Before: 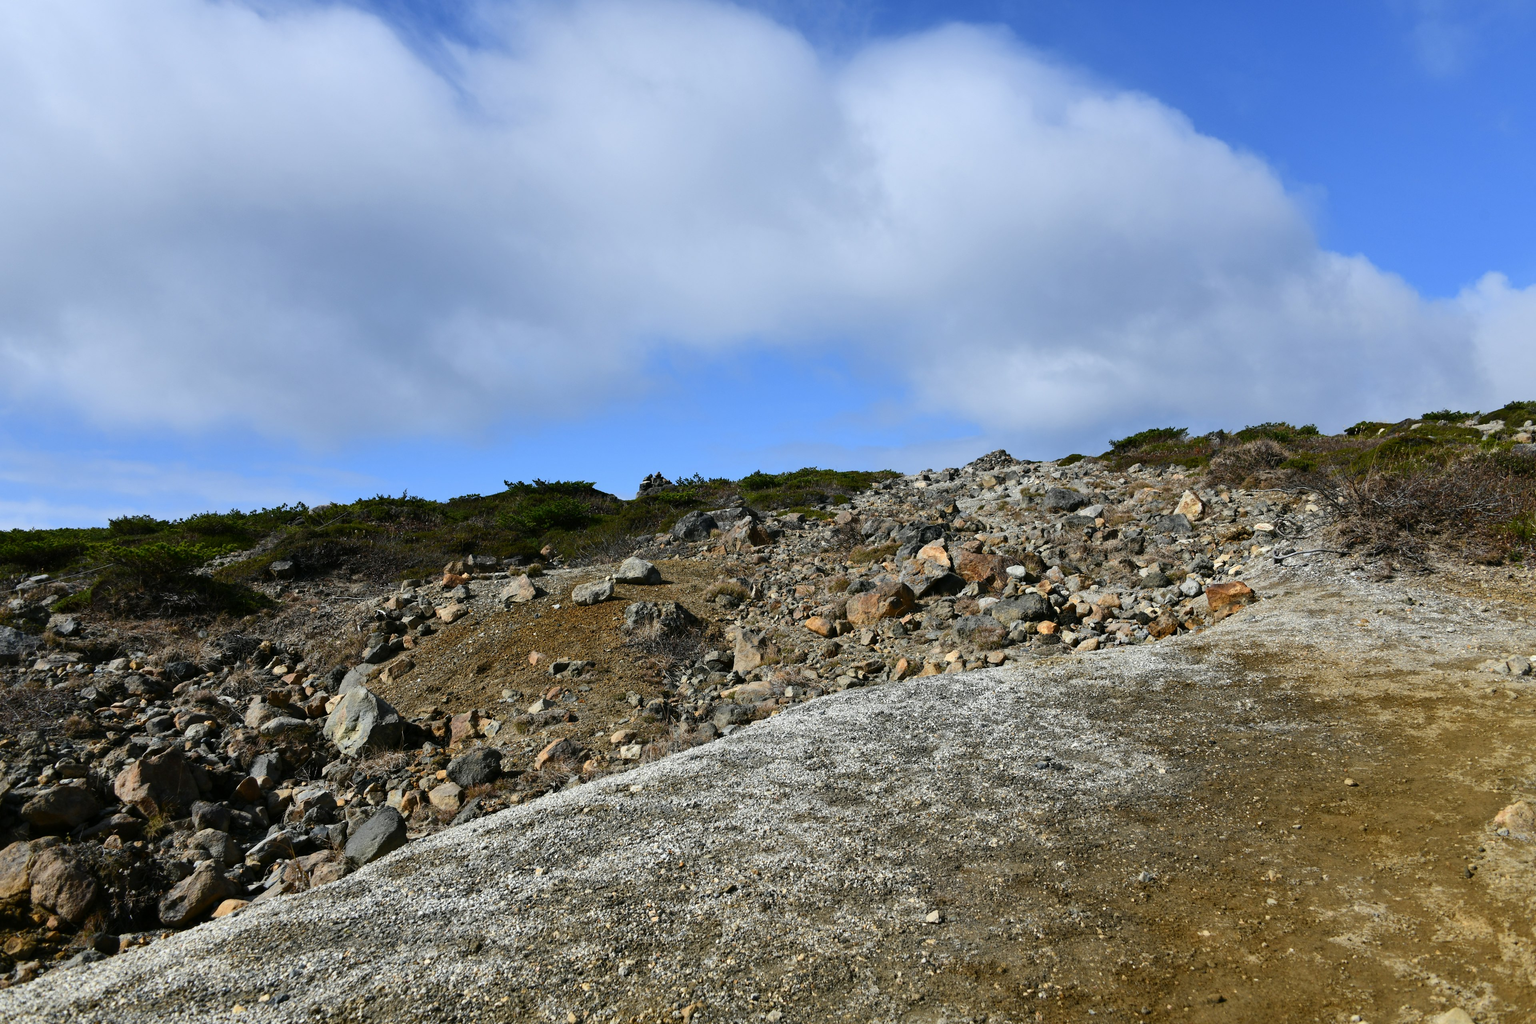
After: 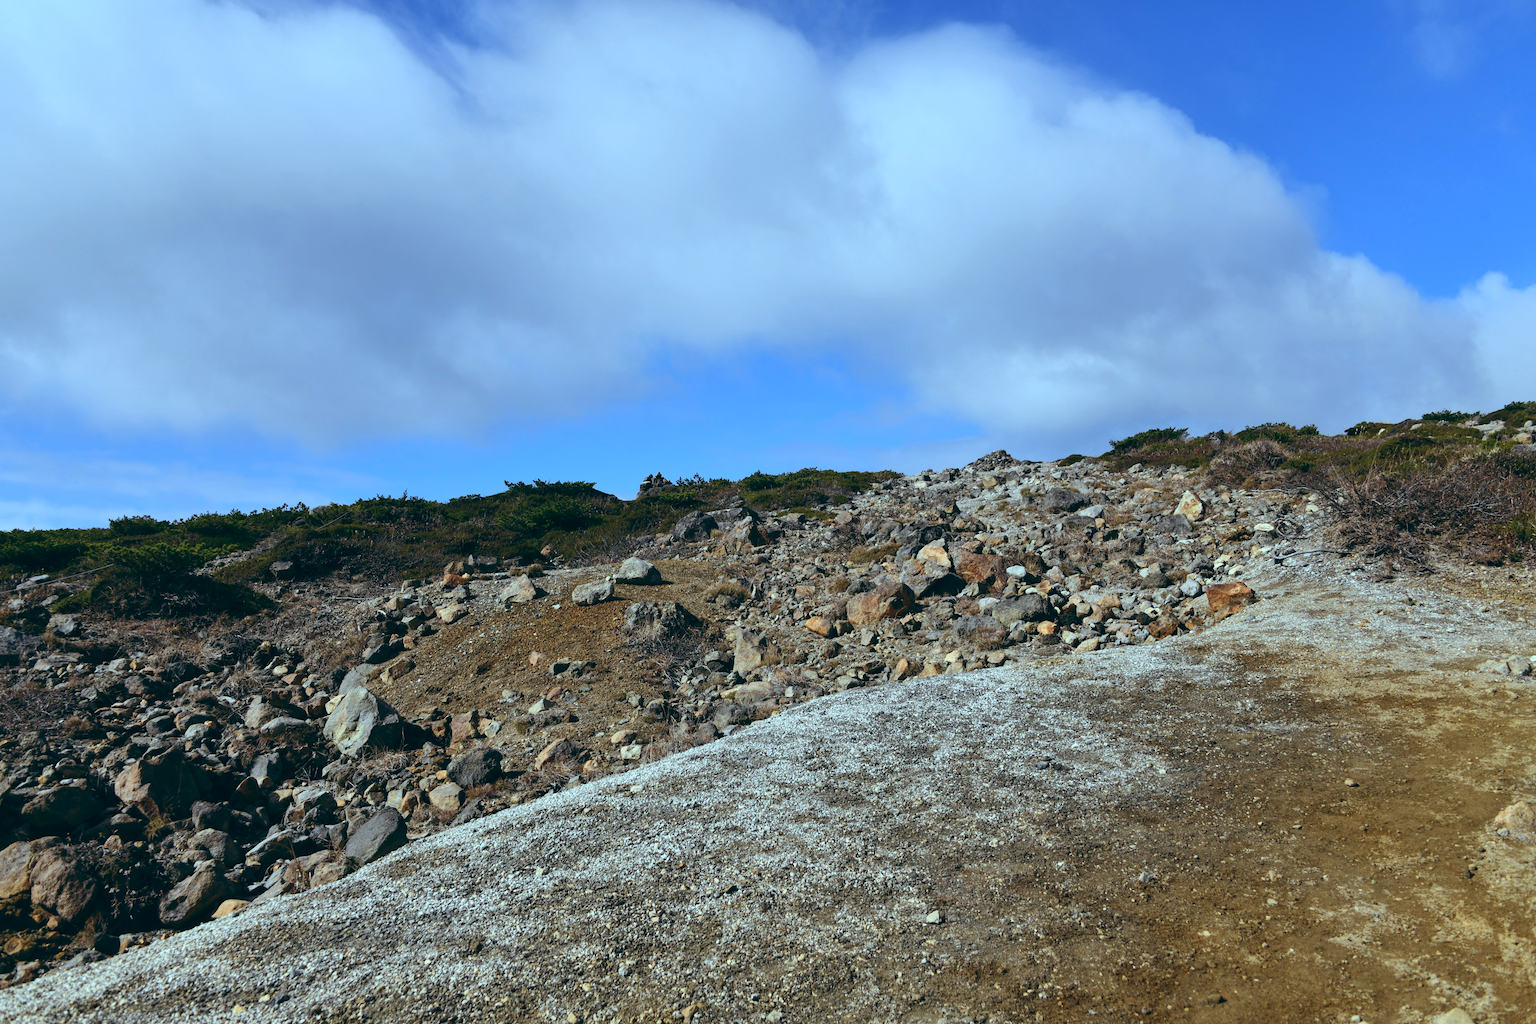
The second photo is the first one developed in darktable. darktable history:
tone equalizer: -7 EV 0.13 EV, smoothing diameter 25%, edges refinement/feathering 10, preserve details guided filter
local contrast: highlights 100%, shadows 100%, detail 120%, midtone range 0.2
white balance: red 0.982, blue 1.018
color balance: lift [1.003, 0.993, 1.001, 1.007], gamma [1.018, 1.072, 0.959, 0.928], gain [0.974, 0.873, 1.031, 1.127]
